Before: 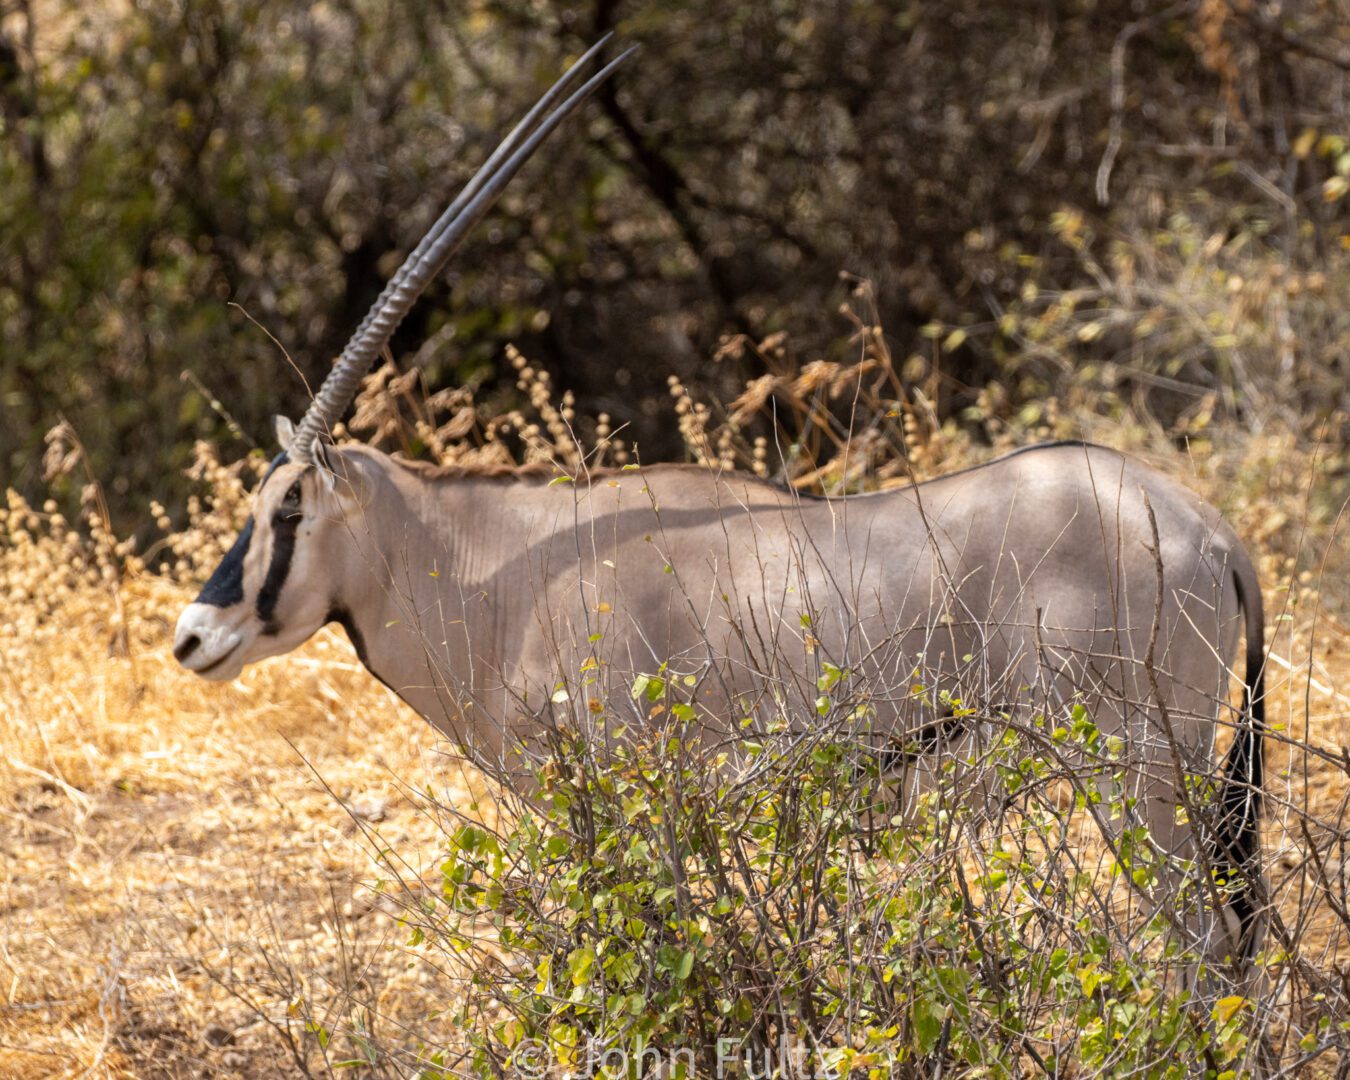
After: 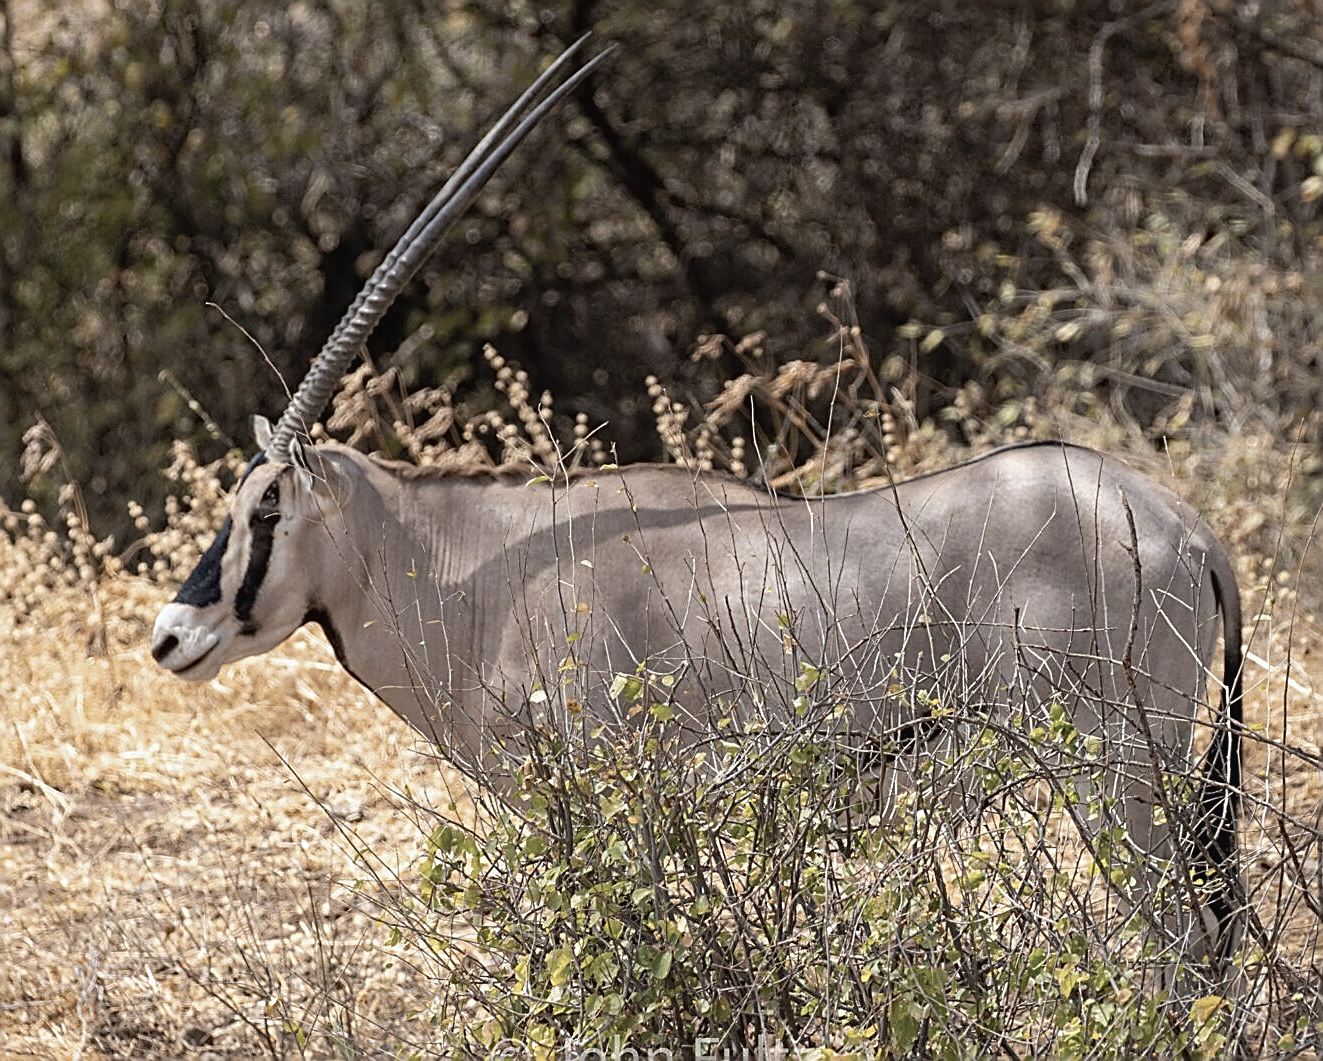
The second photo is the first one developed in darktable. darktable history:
crop: left 1.688%, right 0.268%, bottom 1.678%
color zones: curves: ch1 [(0, 0.469) (0.01, 0.469) (0.12, 0.446) (0.248, 0.469) (0.5, 0.5) (0.748, 0.5) (0.99, 0.469) (1, 0.469)]
sharpen: radius 1.711, amount 1.287
contrast brightness saturation: contrast -0.046, saturation -0.411
haze removal: compatibility mode true
